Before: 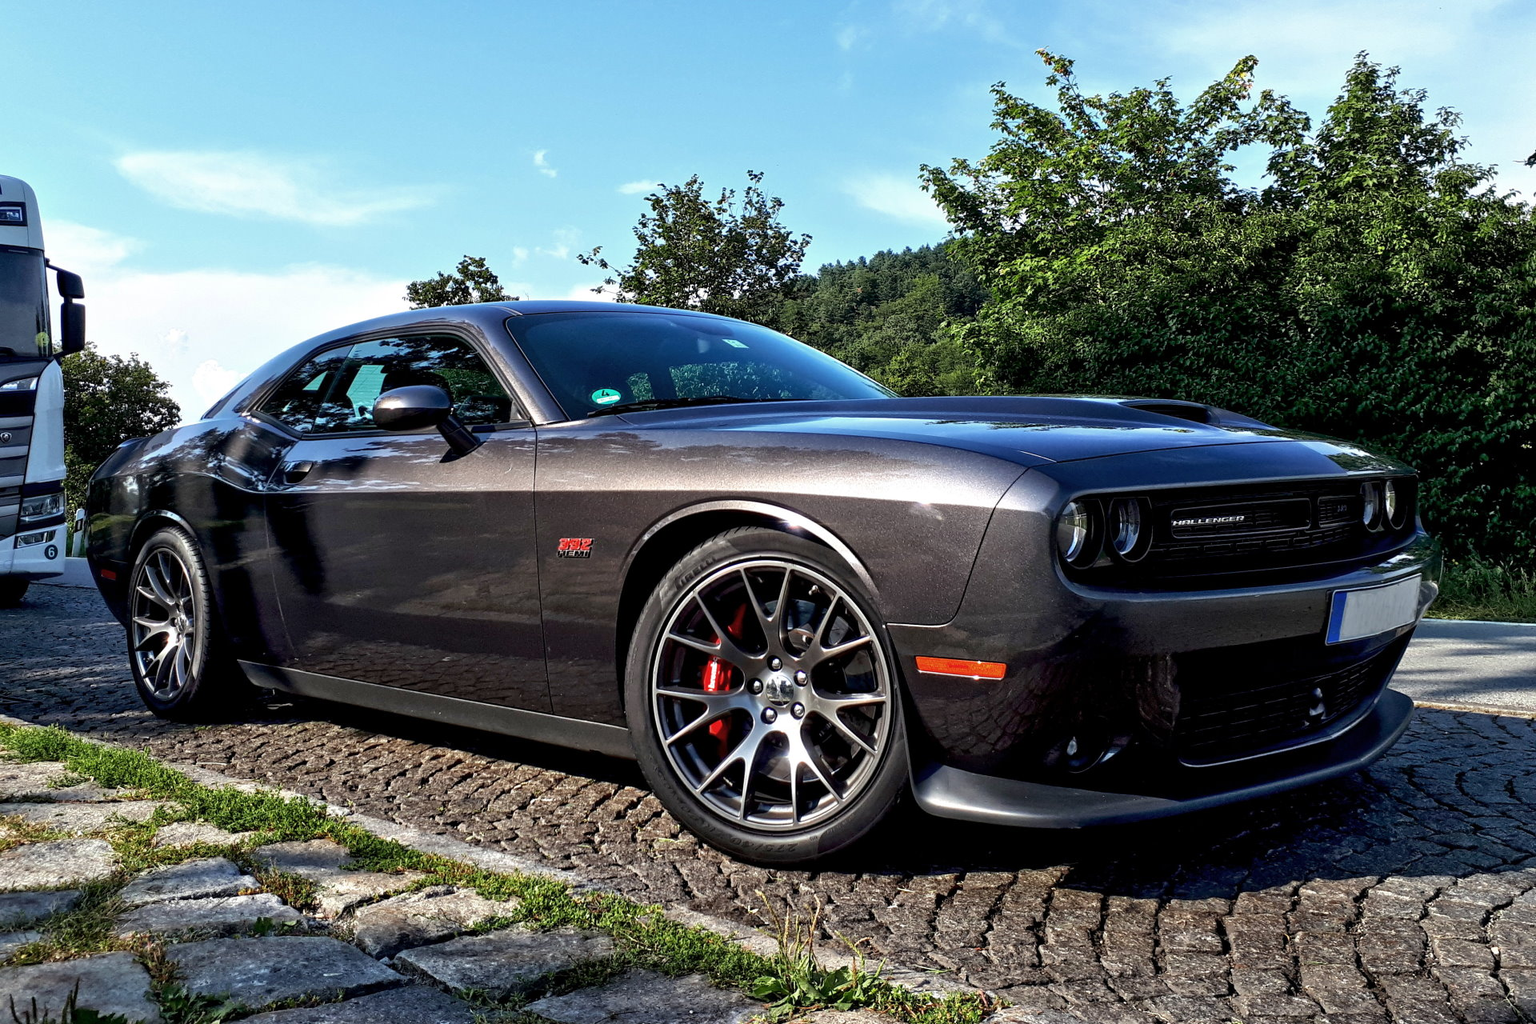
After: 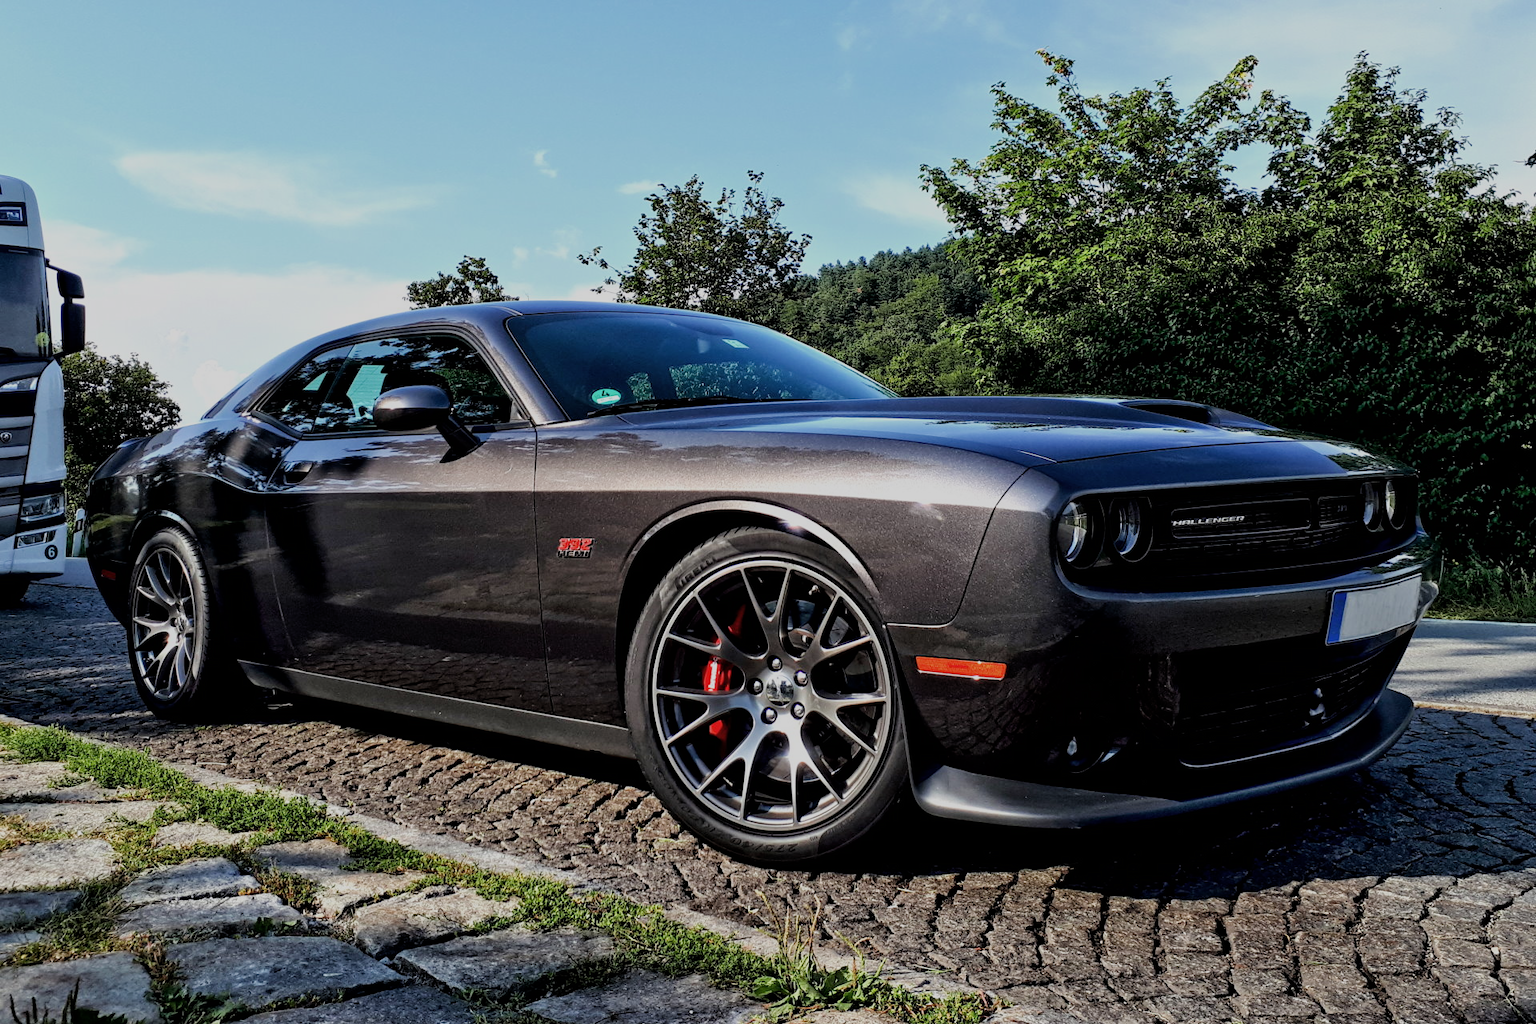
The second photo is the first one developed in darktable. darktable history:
filmic rgb: black relative exposure -7.32 EV, white relative exposure 5.05 EV, threshold 5.99 EV, hardness 3.22, enable highlight reconstruction true
